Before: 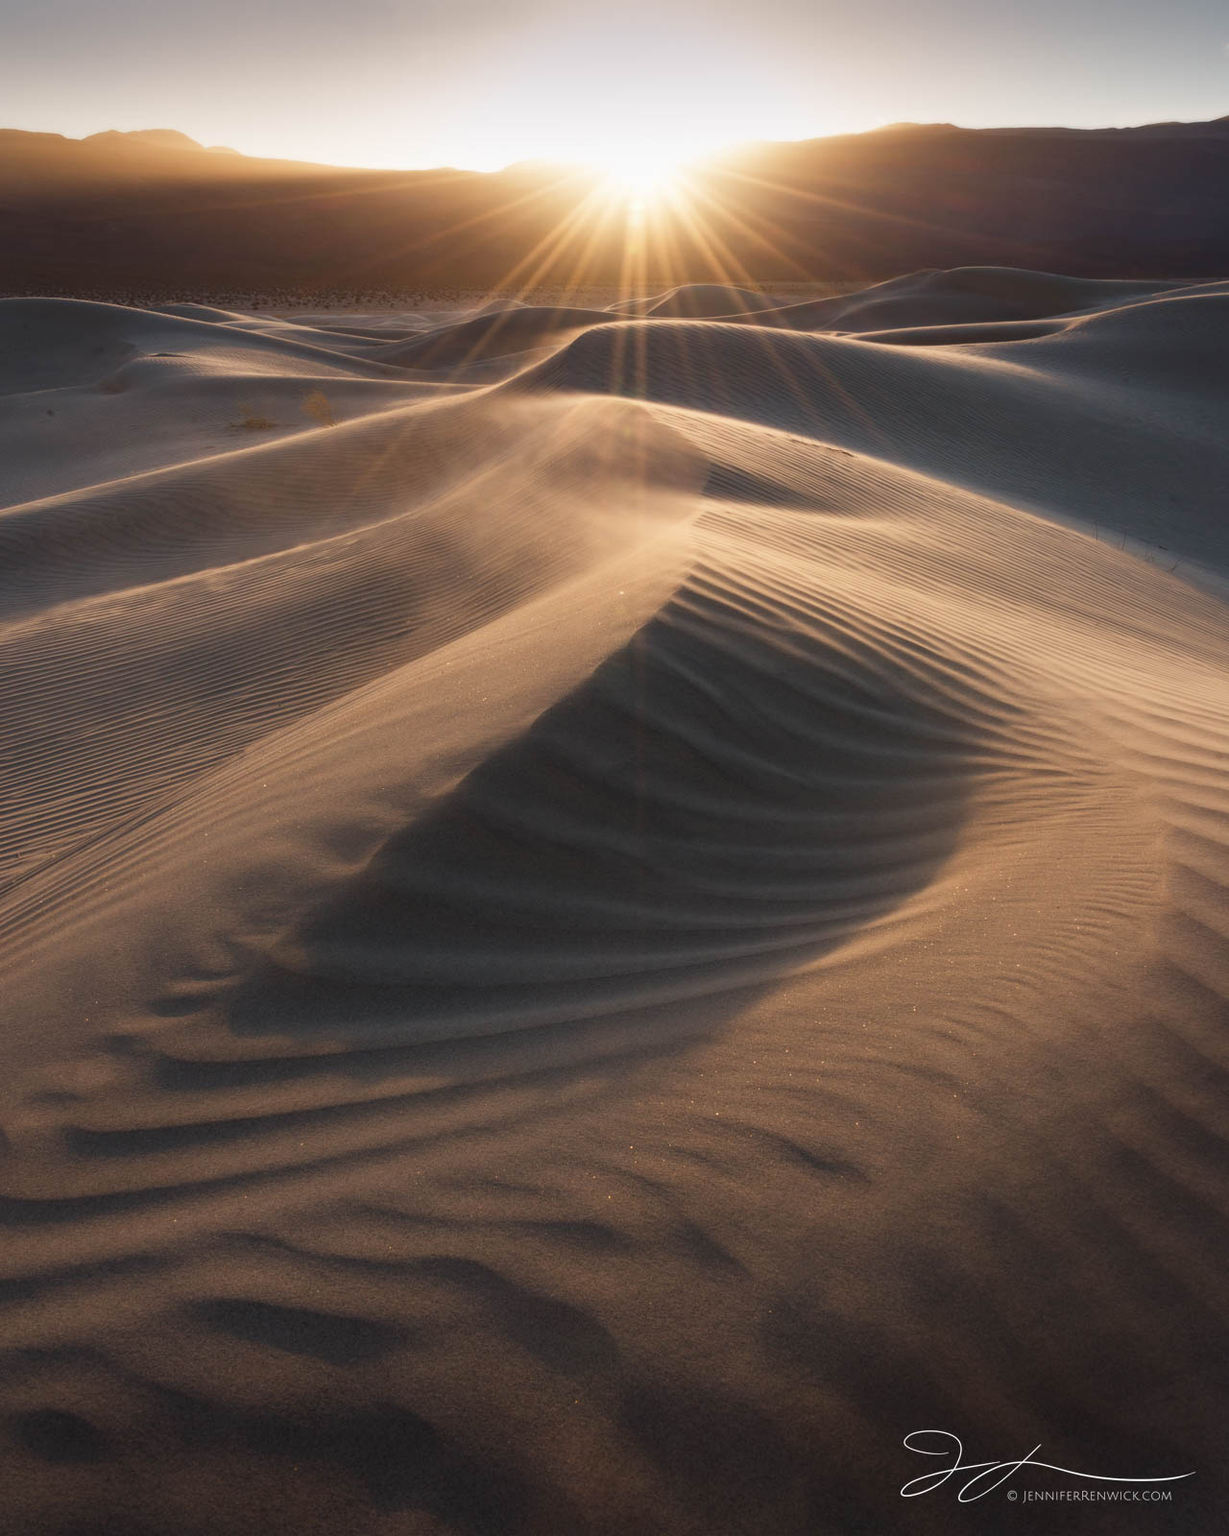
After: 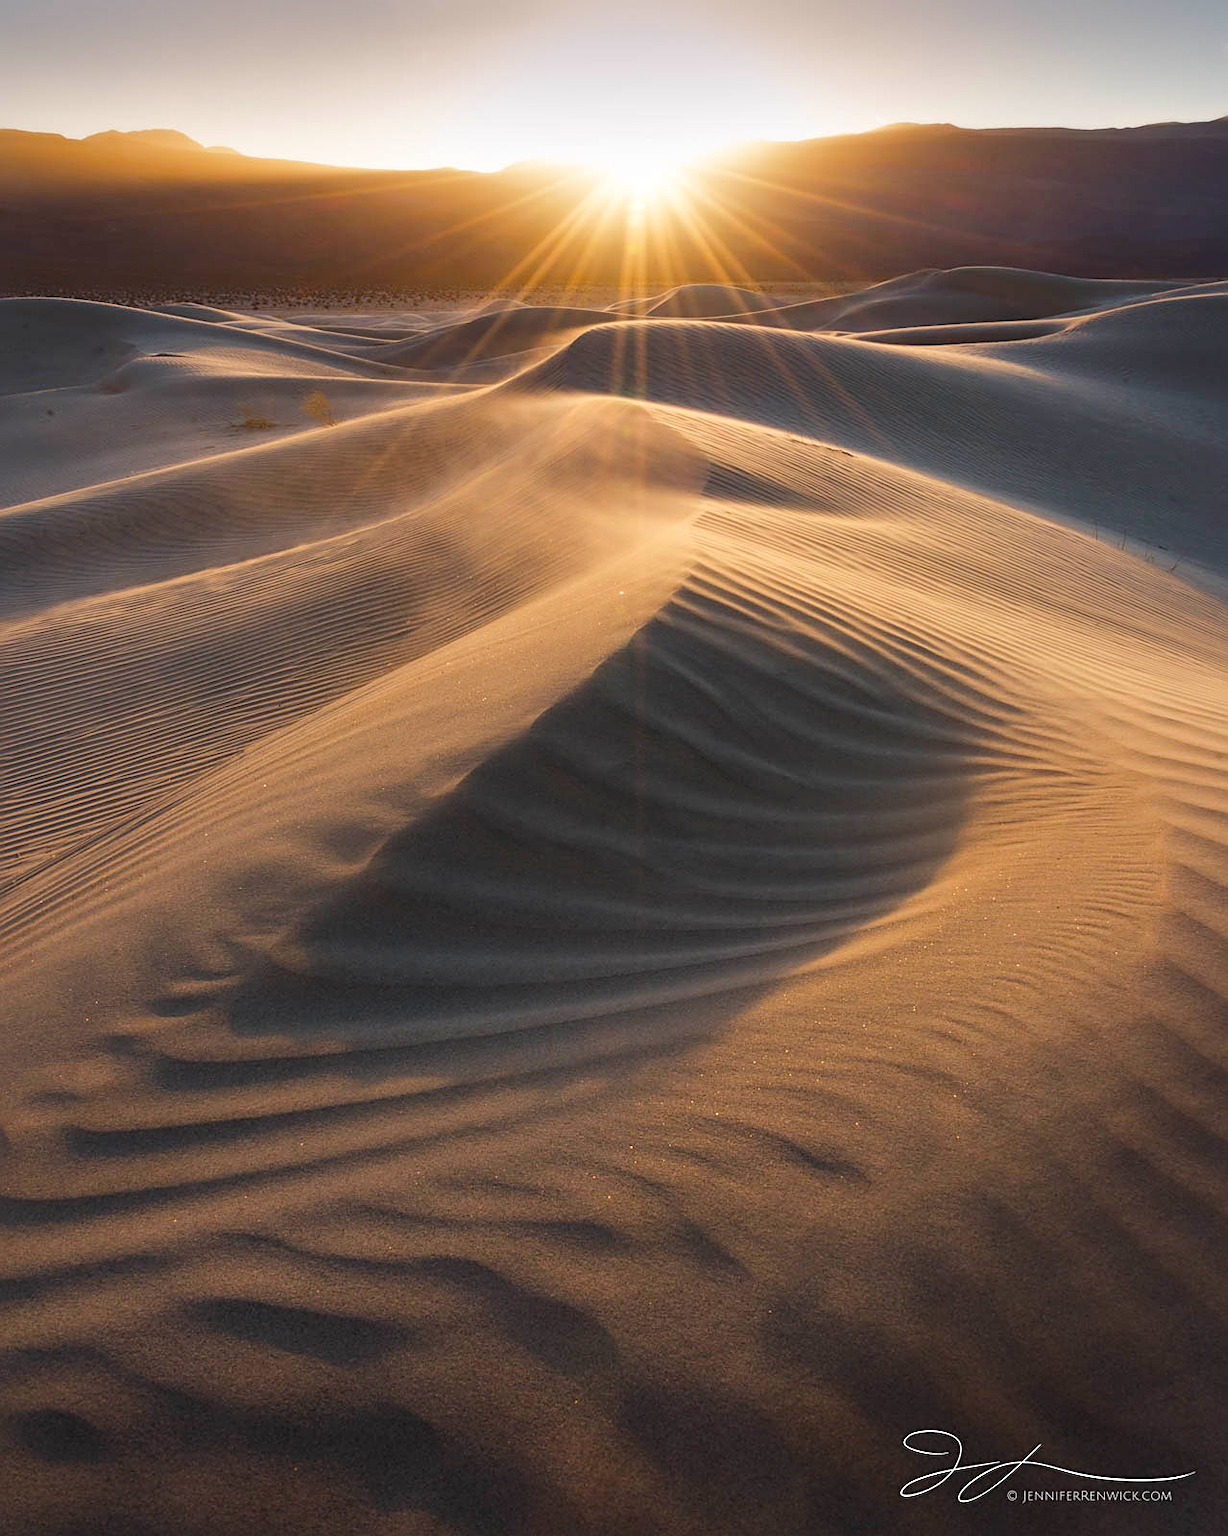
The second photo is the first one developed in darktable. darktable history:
local contrast: mode bilateral grid, contrast 19, coarseness 49, detail 119%, midtone range 0.2
color balance rgb: linear chroma grading › global chroma 6.038%, perceptual saturation grading › global saturation 24.929%, perceptual brilliance grading › mid-tones 10.412%, perceptual brilliance grading › shadows 15.846%
sharpen: on, module defaults
